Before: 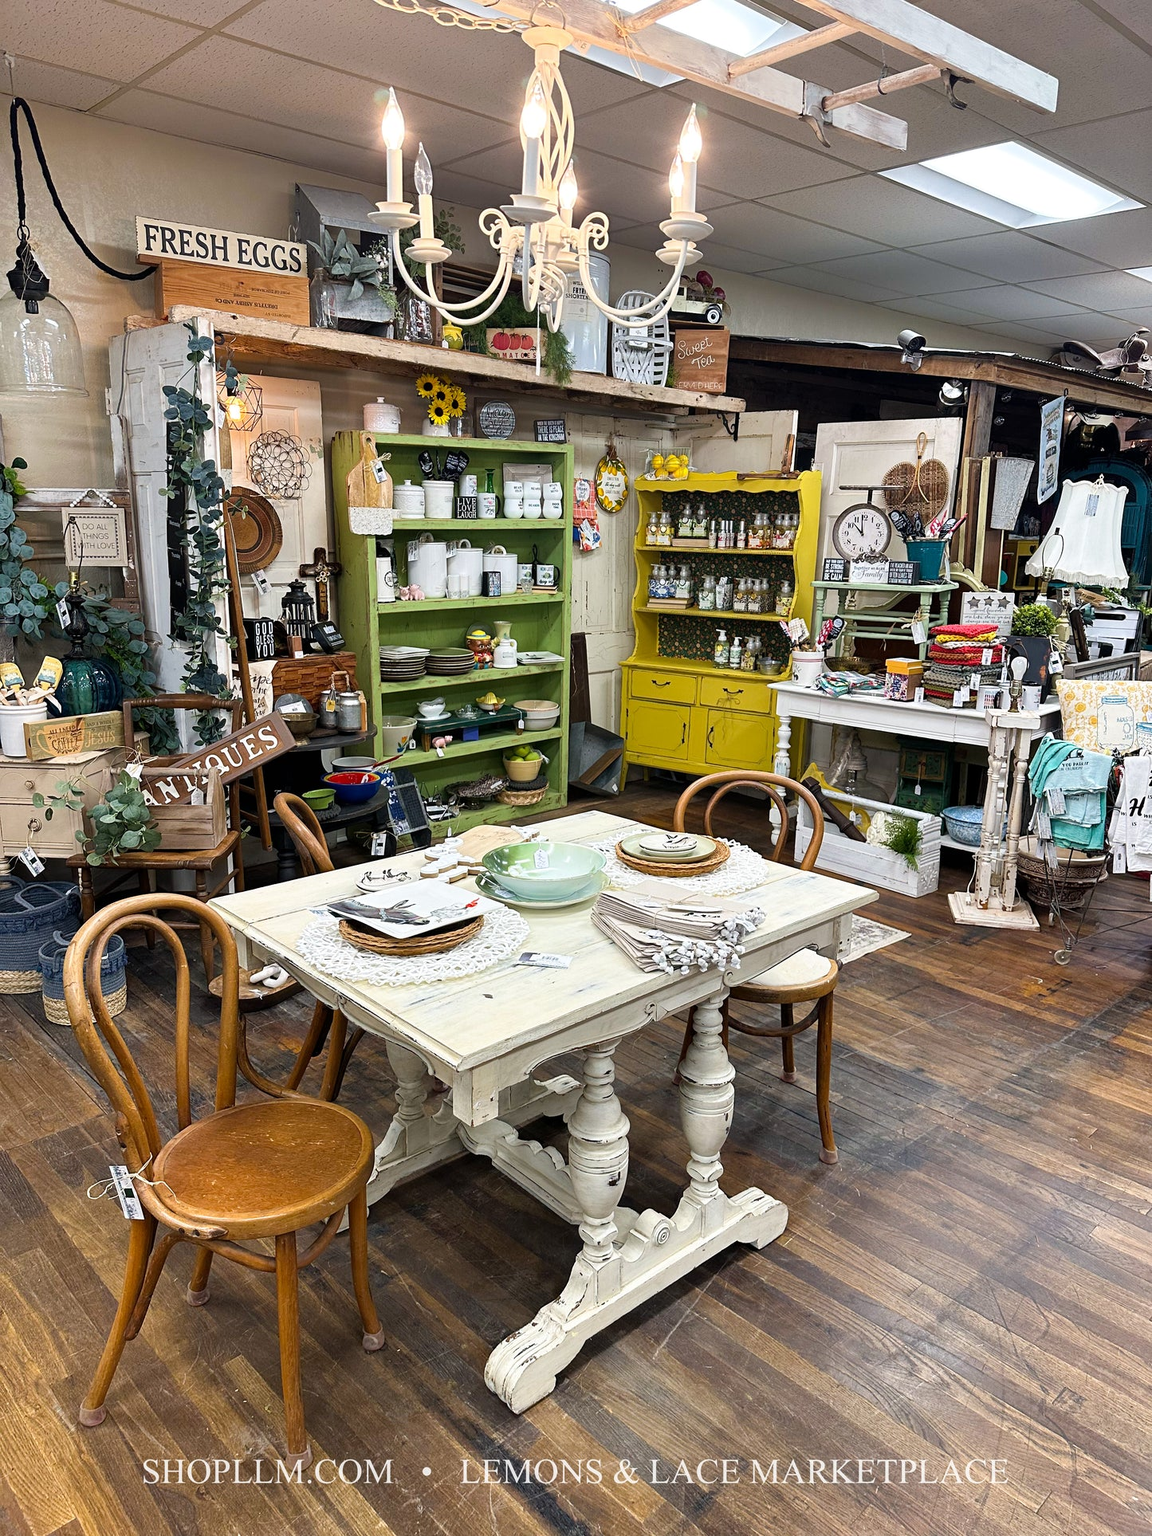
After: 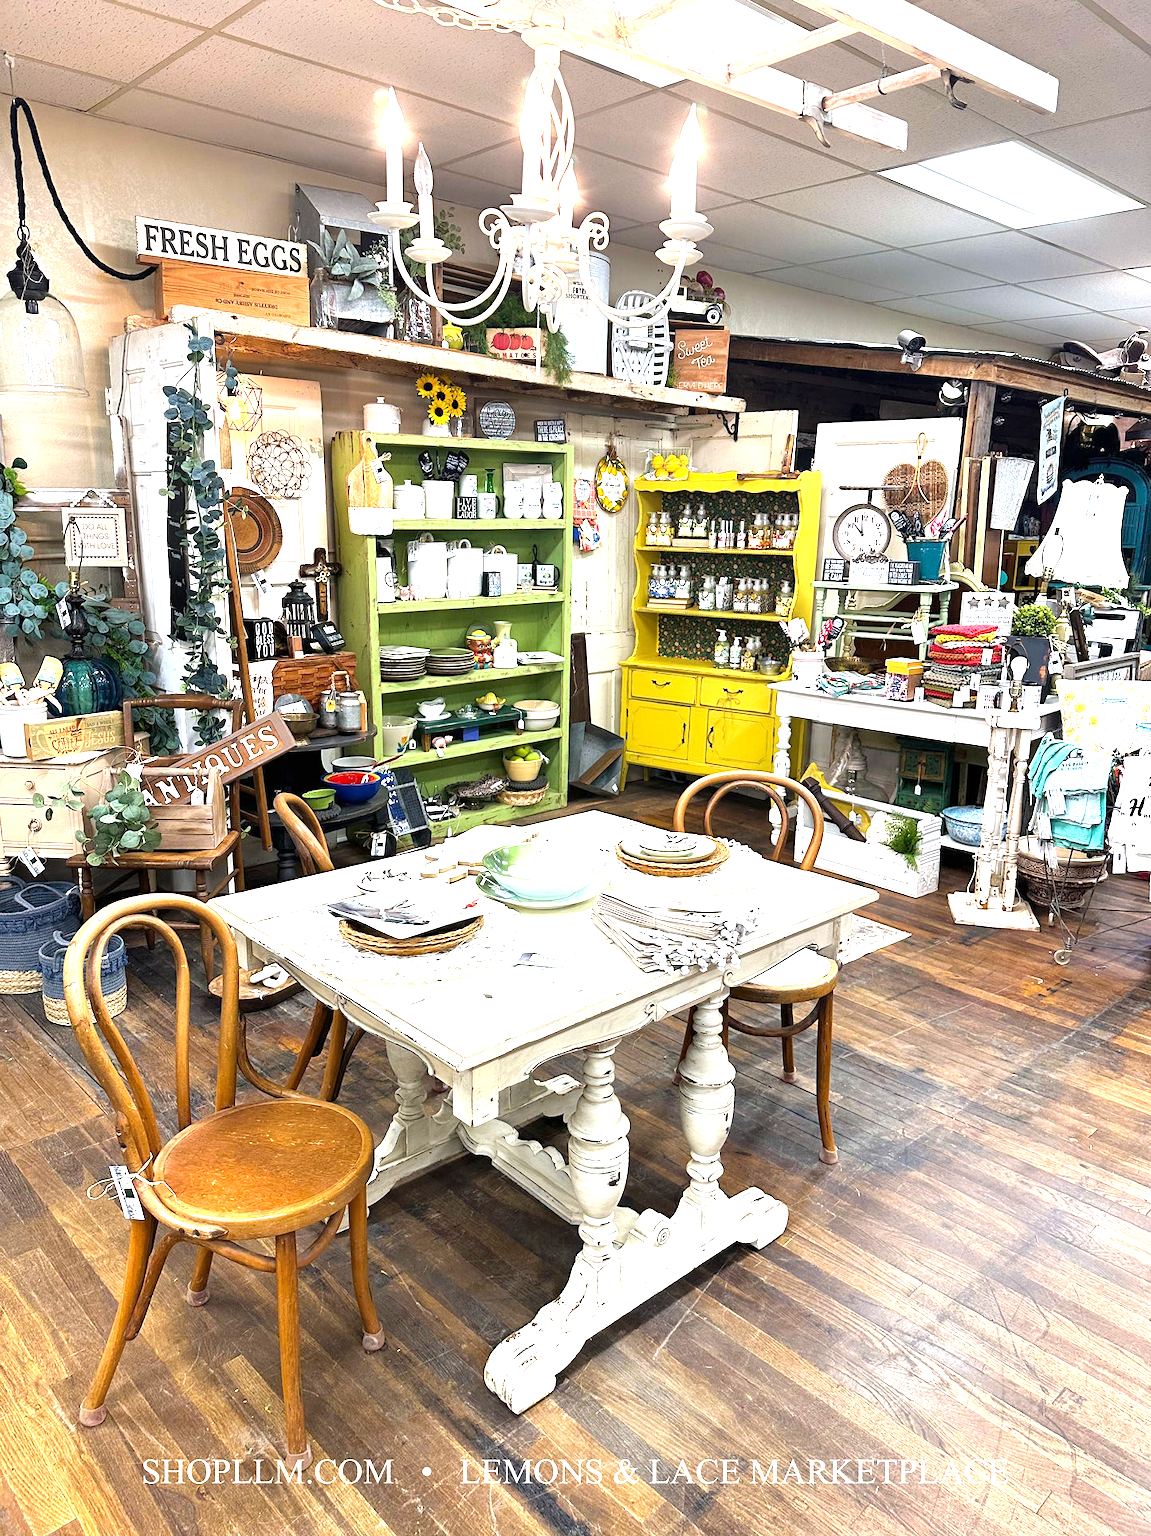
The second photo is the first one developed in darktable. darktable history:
exposure: exposure 1.229 EV, compensate exposure bias true, compensate highlight preservation false
